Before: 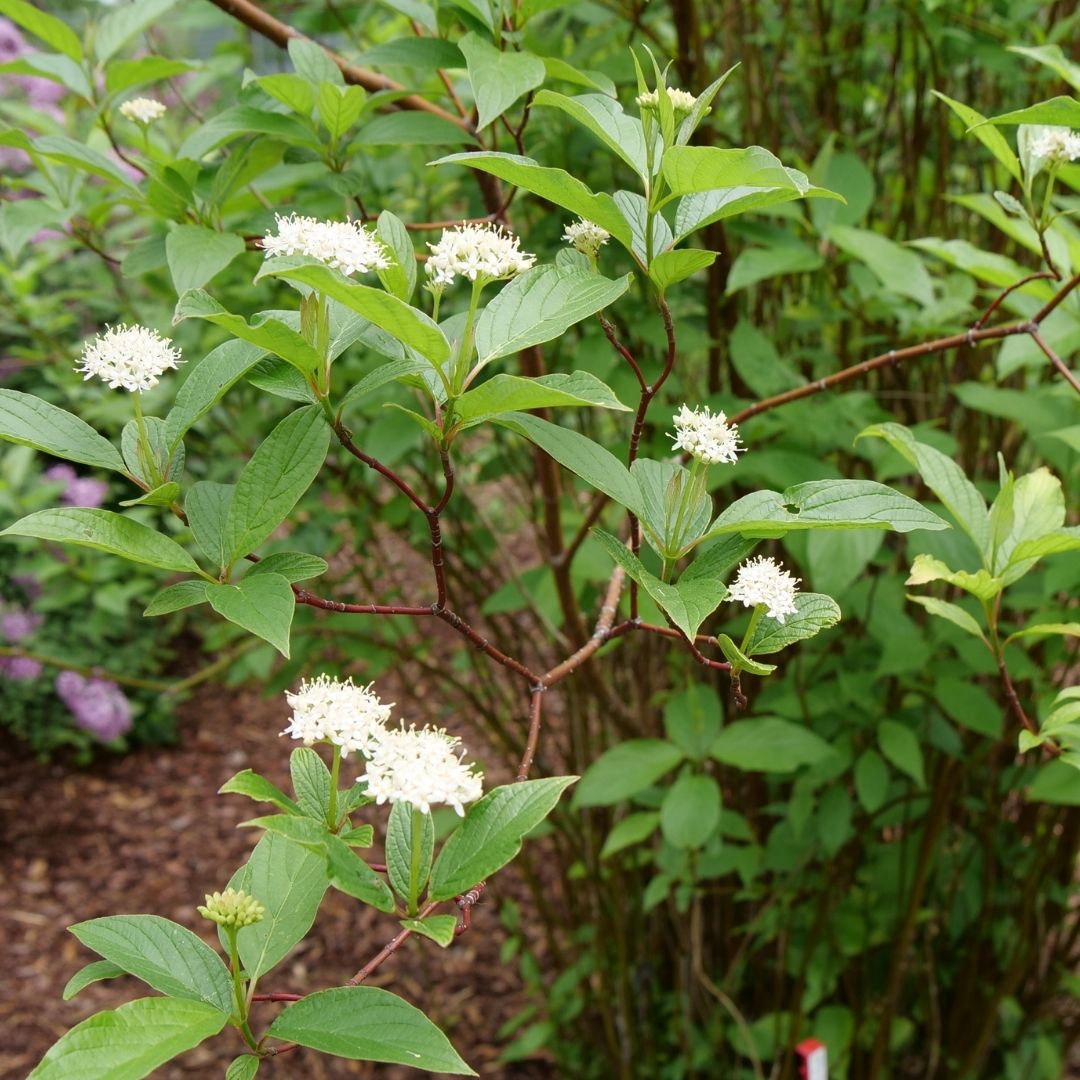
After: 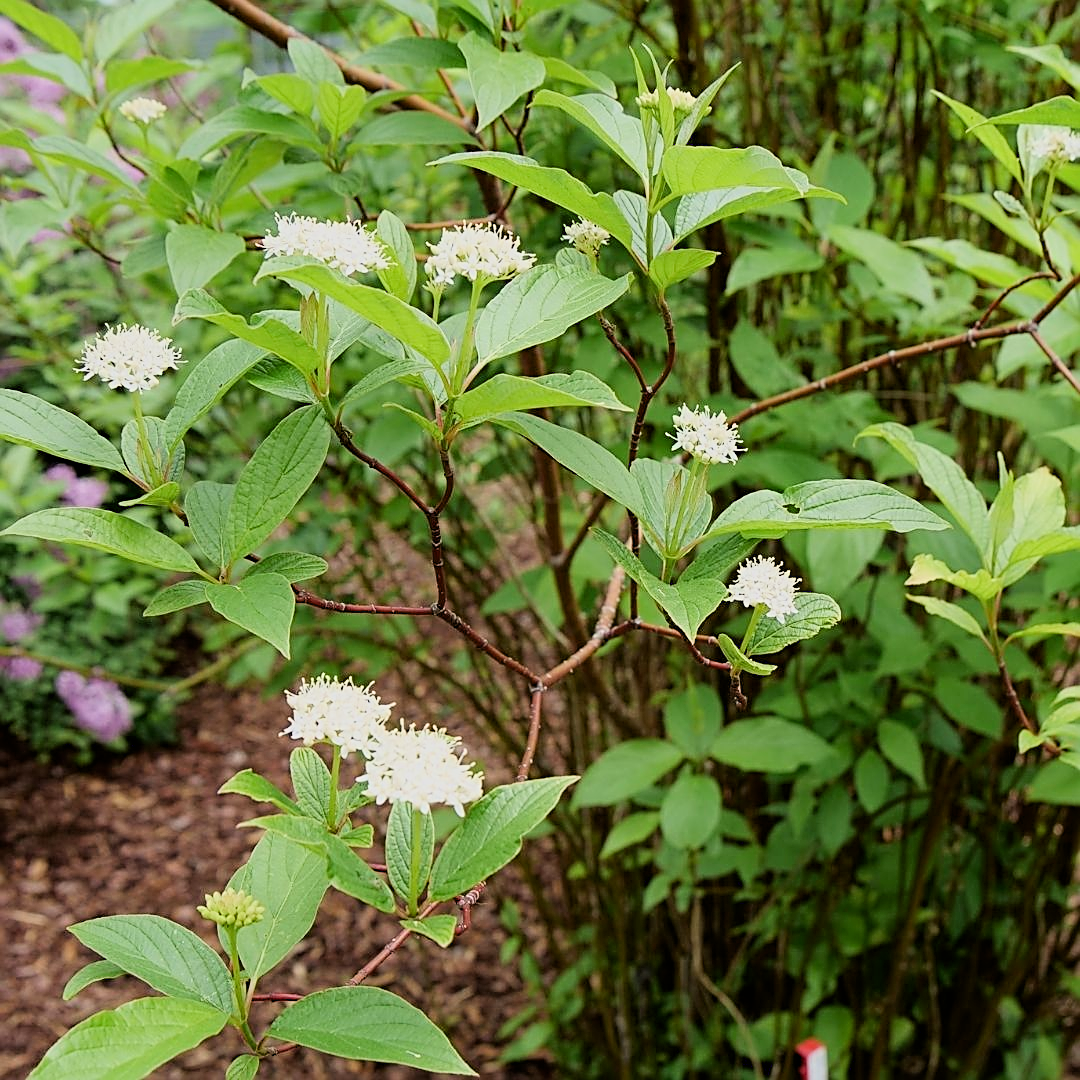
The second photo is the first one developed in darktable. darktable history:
sharpen: amount 0.901
filmic rgb: black relative exposure -7.65 EV, white relative exposure 4.56 EV, hardness 3.61, color science v6 (2022)
exposure: black level correction 0.001, exposure 0.3 EV, compensate highlight preservation false
contrast brightness saturation: contrast 0.1, brightness 0.02, saturation 0.02
